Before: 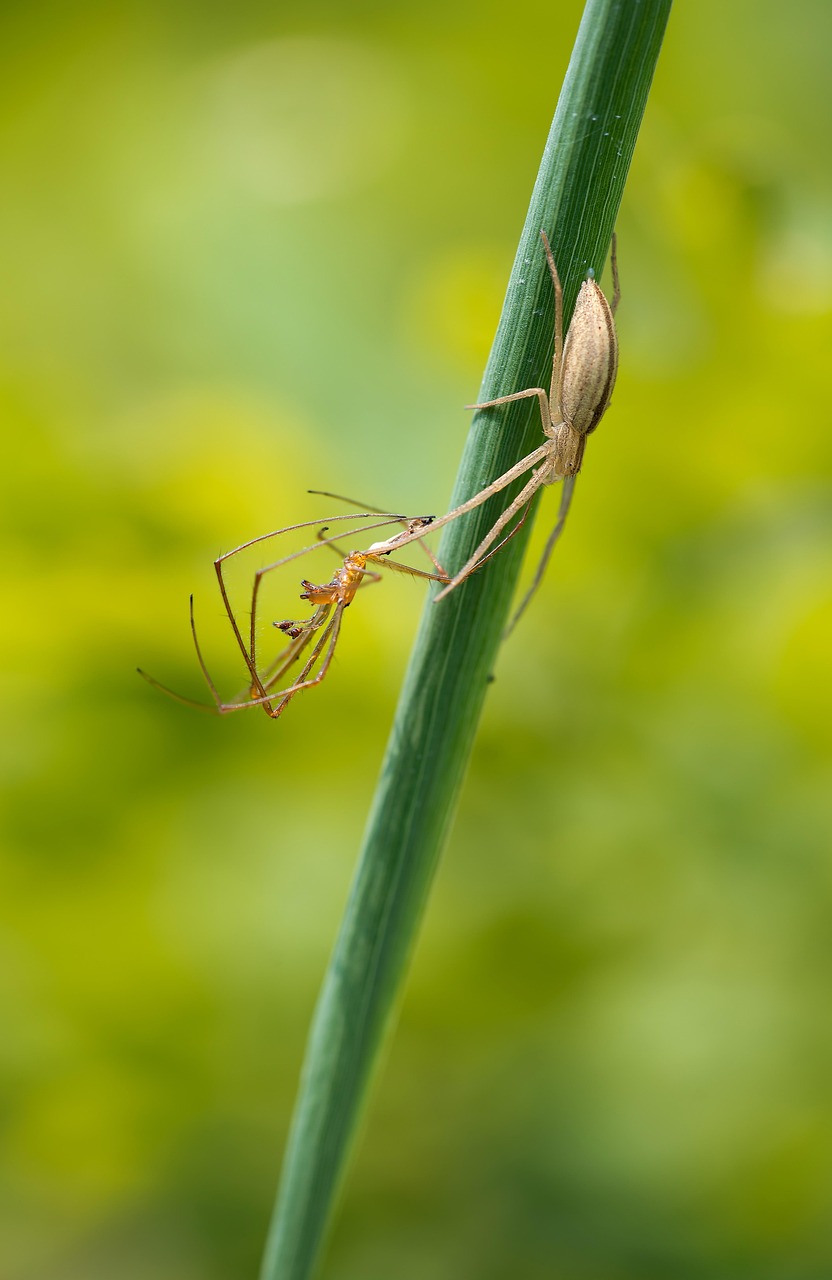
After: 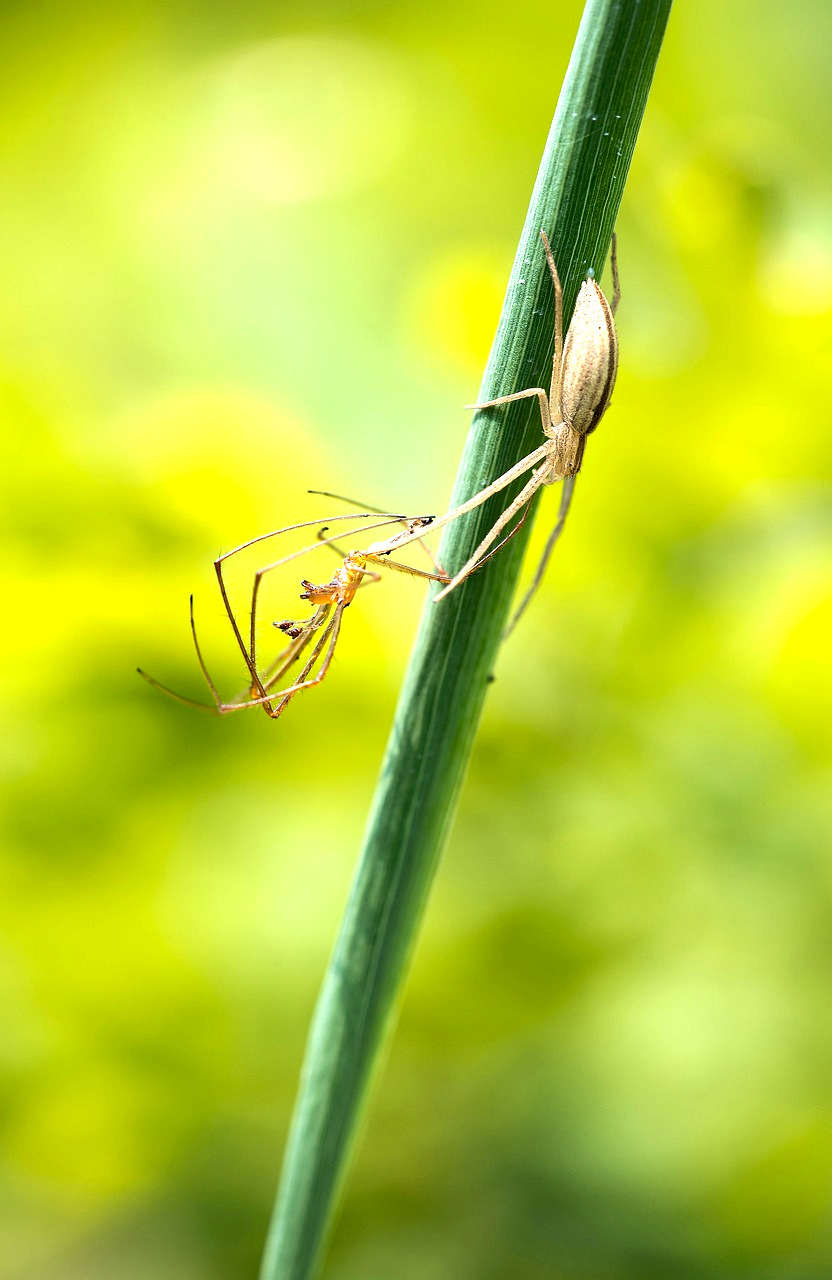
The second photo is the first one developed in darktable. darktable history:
tone equalizer: -8 EV -0.75 EV, -7 EV -0.7 EV, -6 EV -0.6 EV, -5 EV -0.4 EV, -3 EV 0.4 EV, -2 EV 0.6 EV, -1 EV 0.7 EV, +0 EV 0.75 EV, edges refinement/feathering 500, mask exposure compensation -1.57 EV, preserve details no
exposure: black level correction 0.005, exposure 0.417 EV, compensate highlight preservation false
